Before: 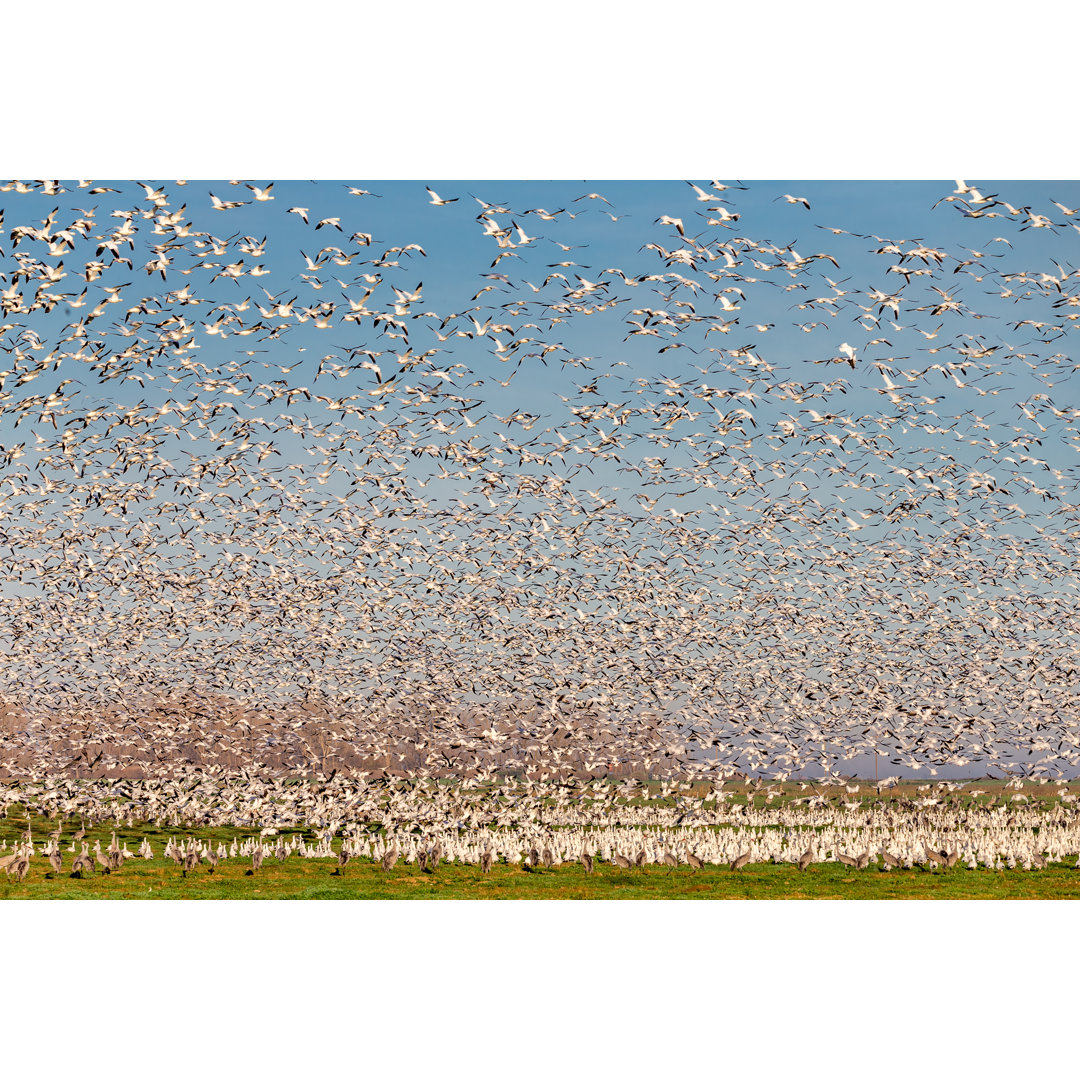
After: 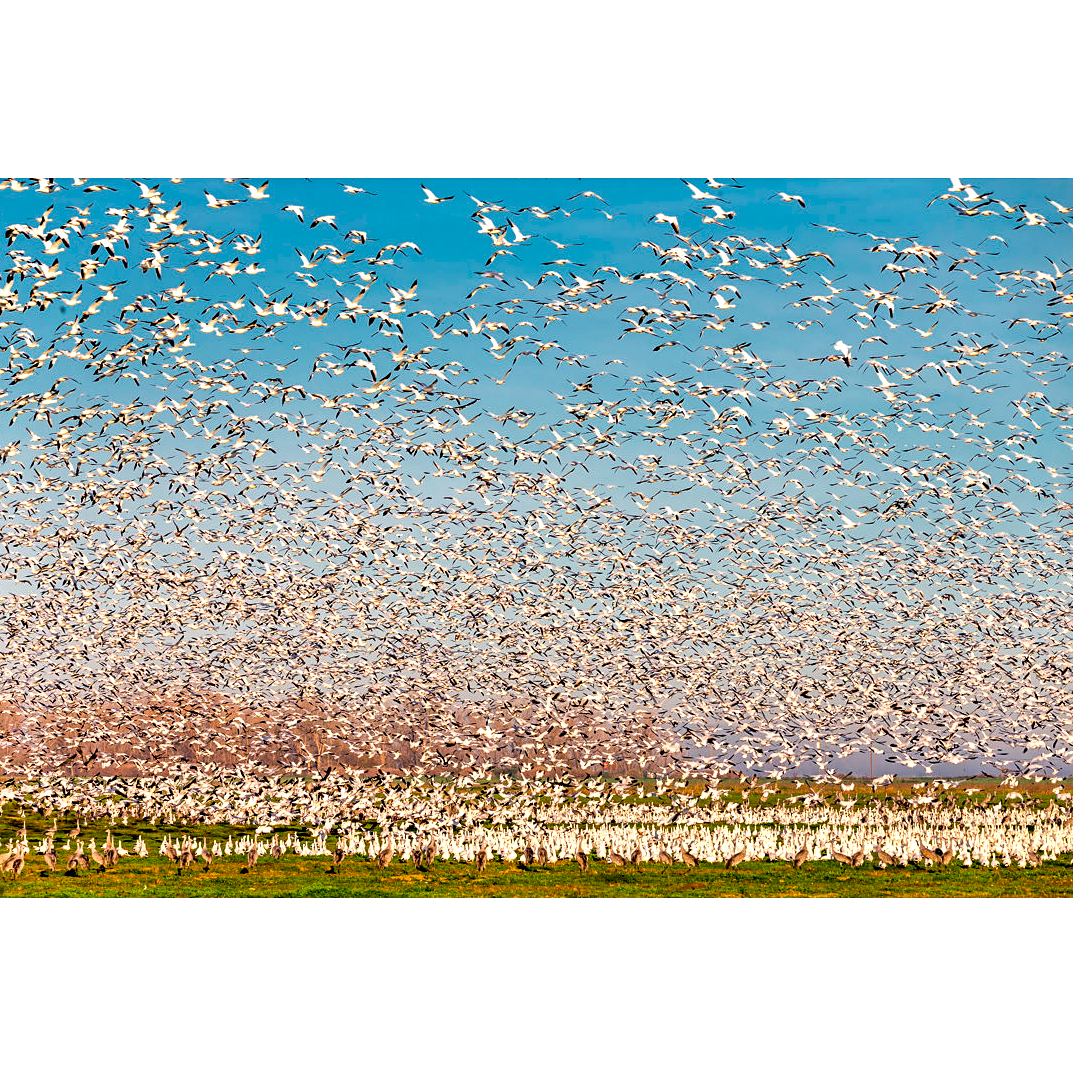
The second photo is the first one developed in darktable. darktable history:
color balance rgb: global offset › luminance -0.862%, perceptual saturation grading › global saturation 25.856%, perceptual brilliance grading › global brilliance 14.672%, perceptual brilliance grading › shadows -34.698%
sharpen: amount 0.201
crop and rotate: left 0.598%, top 0.275%, bottom 0.319%
